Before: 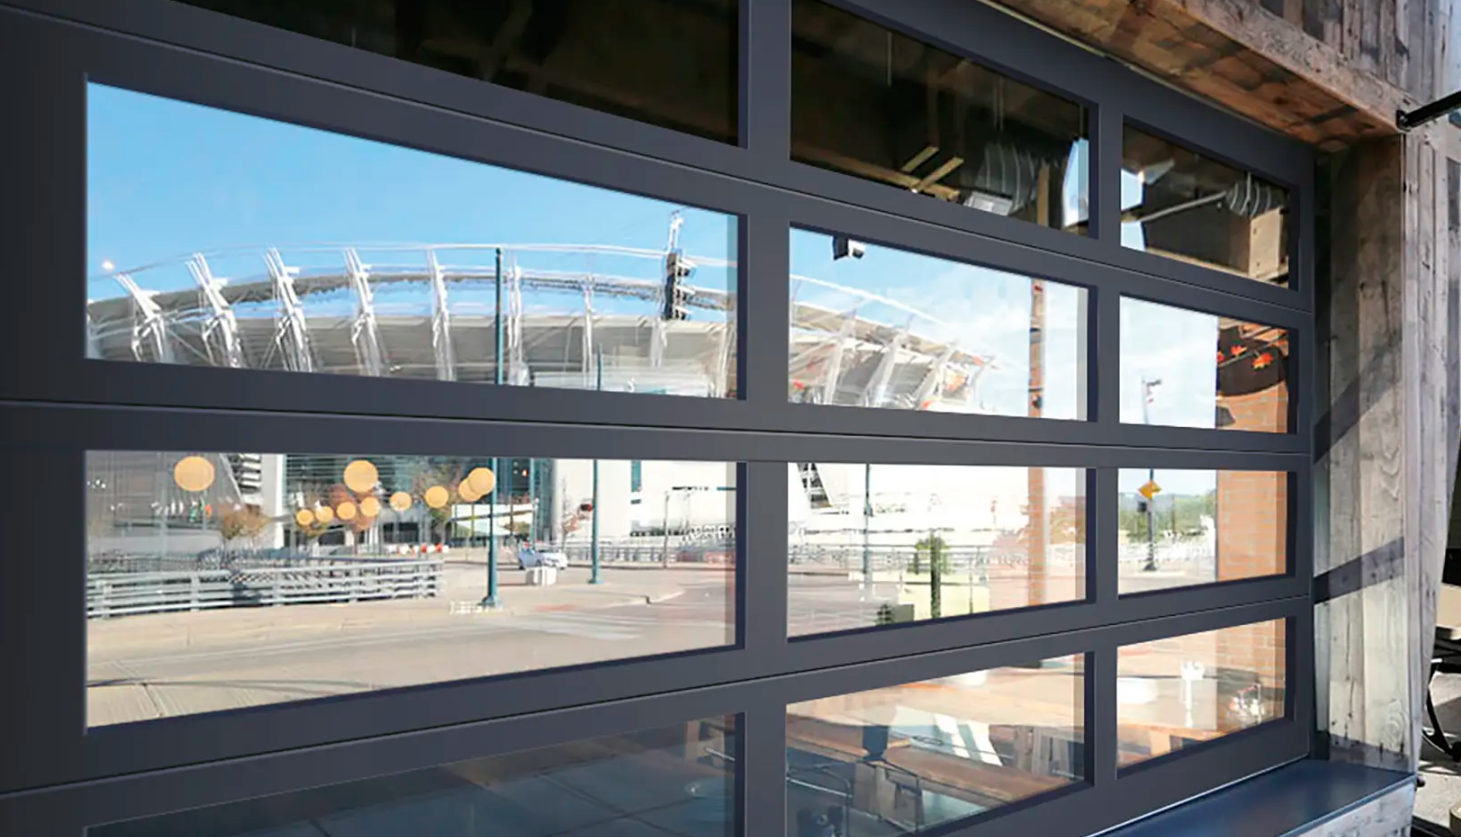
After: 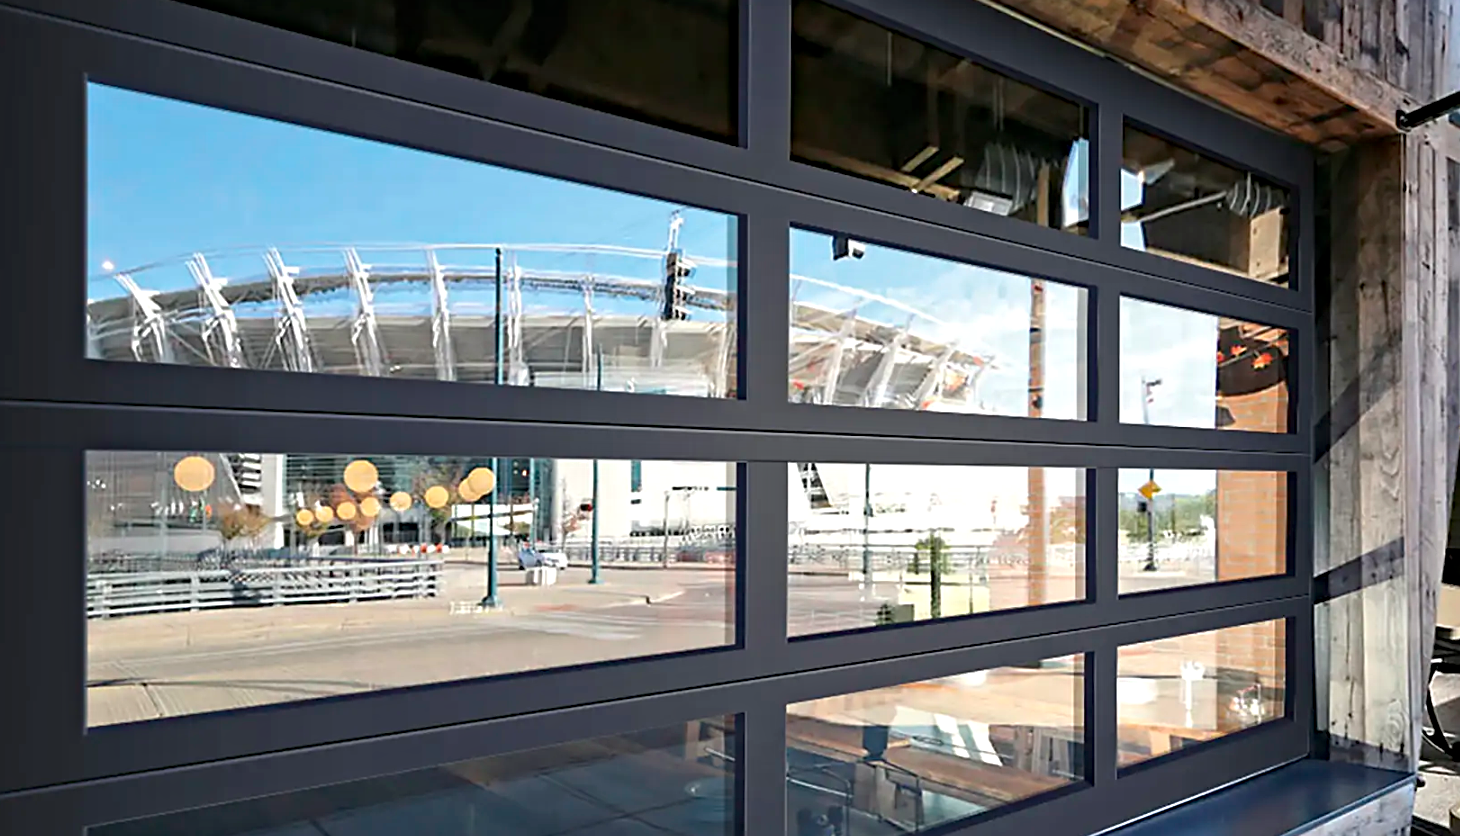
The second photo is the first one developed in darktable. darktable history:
haze removal: compatibility mode true, adaptive false
sharpen: on, module defaults
contrast equalizer: octaves 7, y [[0.5, 0.5, 0.544, 0.569, 0.5, 0.5], [0.5 ×6], [0.5 ×6], [0 ×6], [0 ×6]]
